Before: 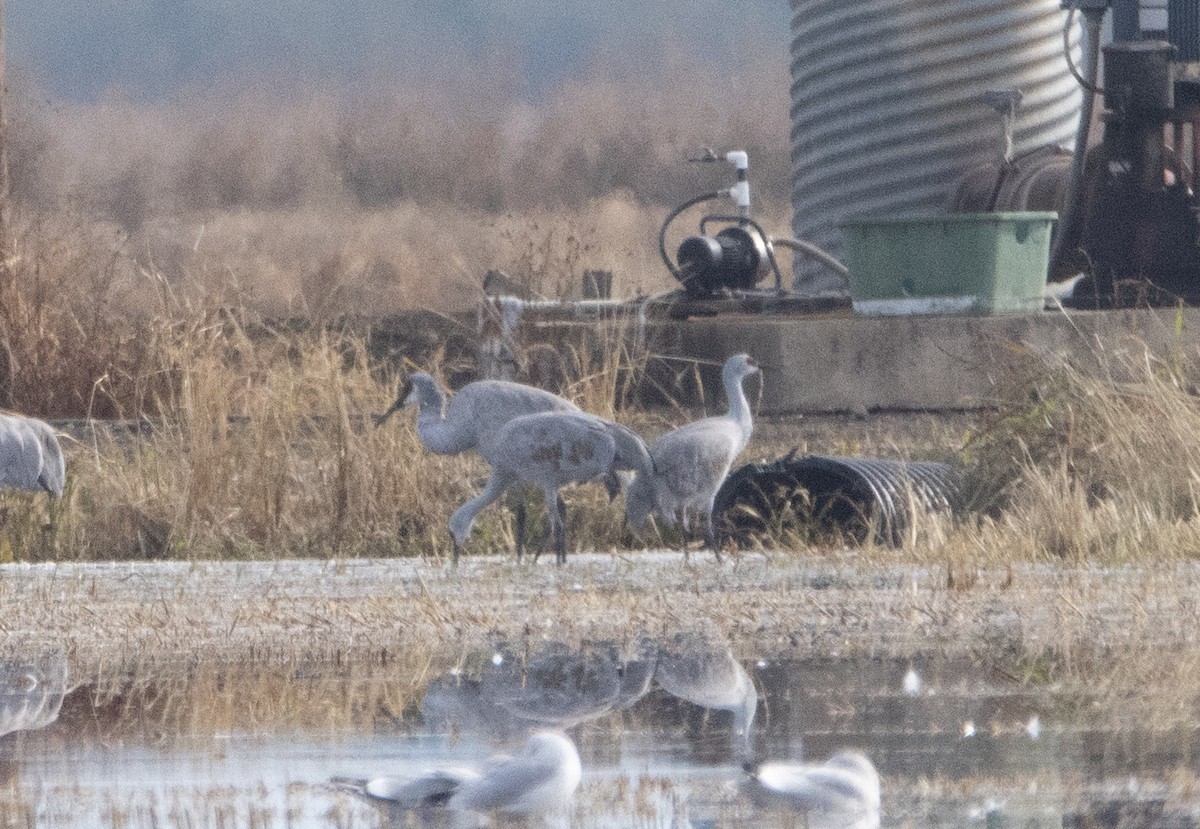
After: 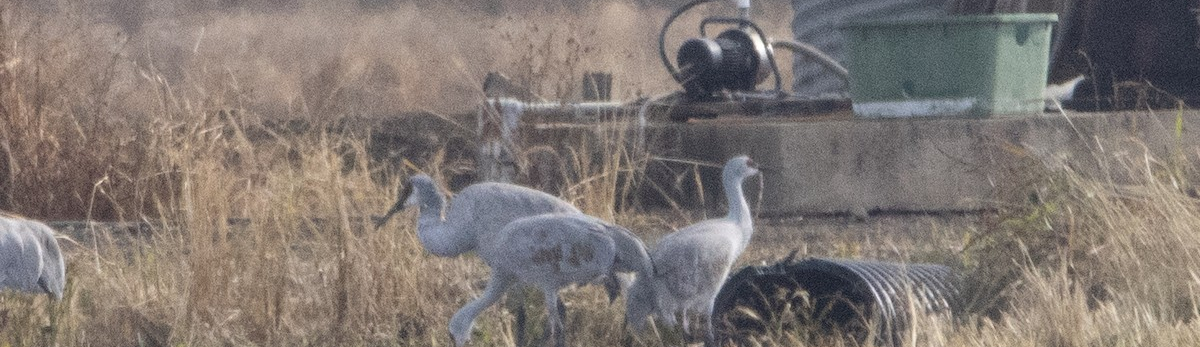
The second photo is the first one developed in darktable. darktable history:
crop and rotate: top 23.888%, bottom 34.245%
shadows and highlights: radius 126.94, shadows 30.55, highlights -30.75, low approximation 0.01, soften with gaussian
